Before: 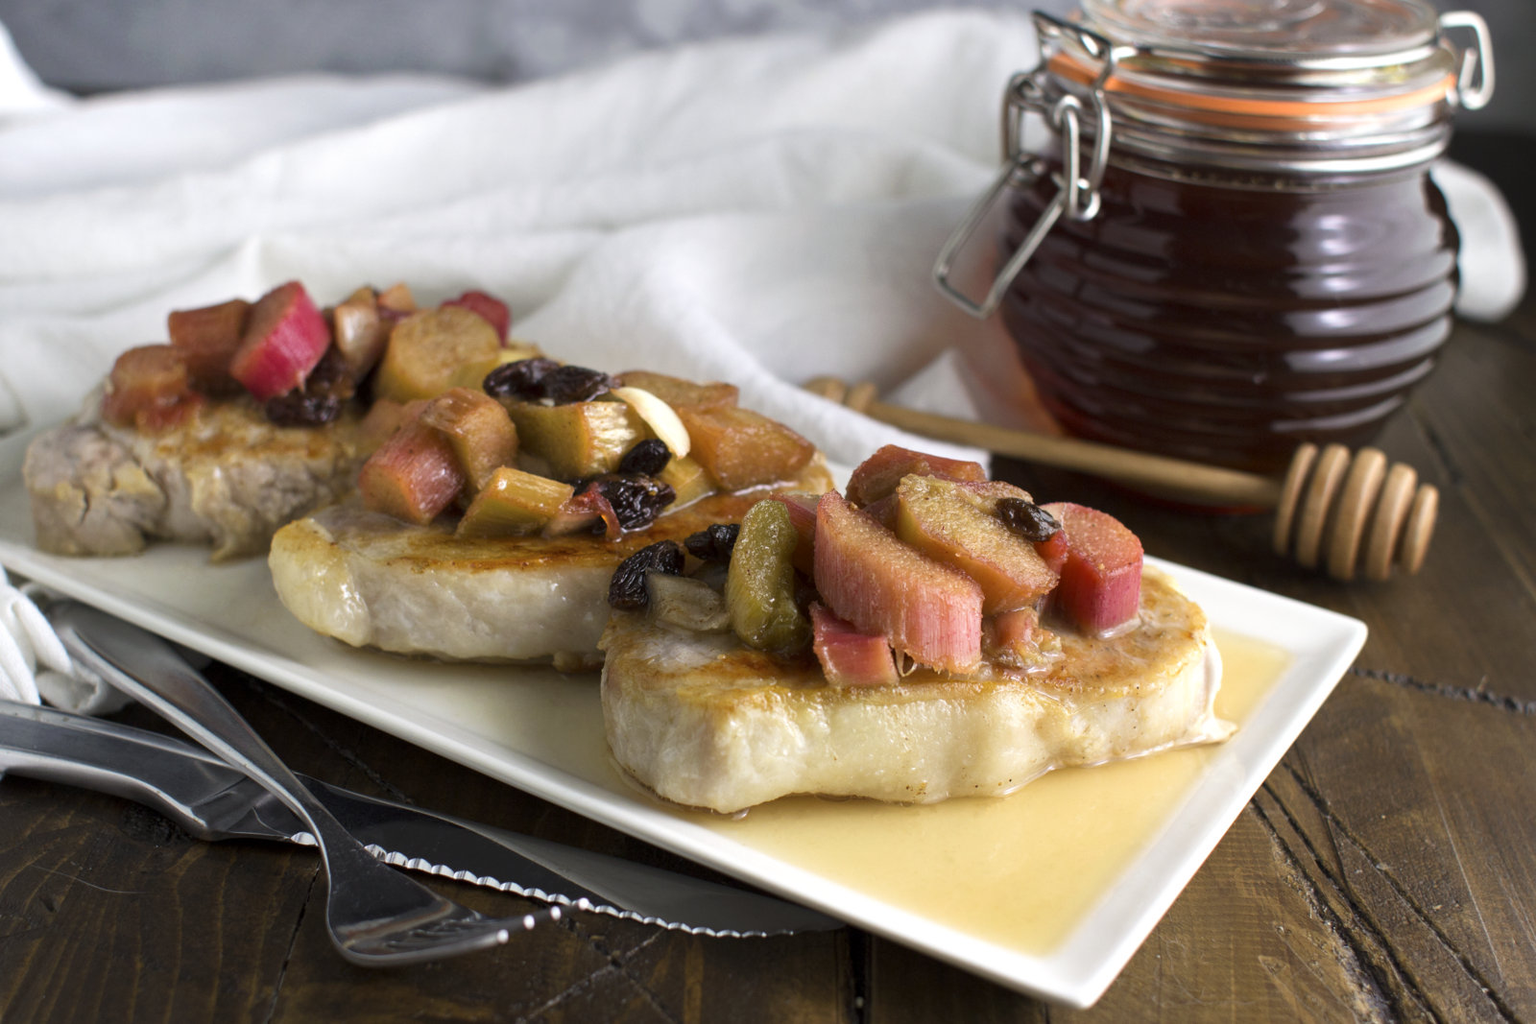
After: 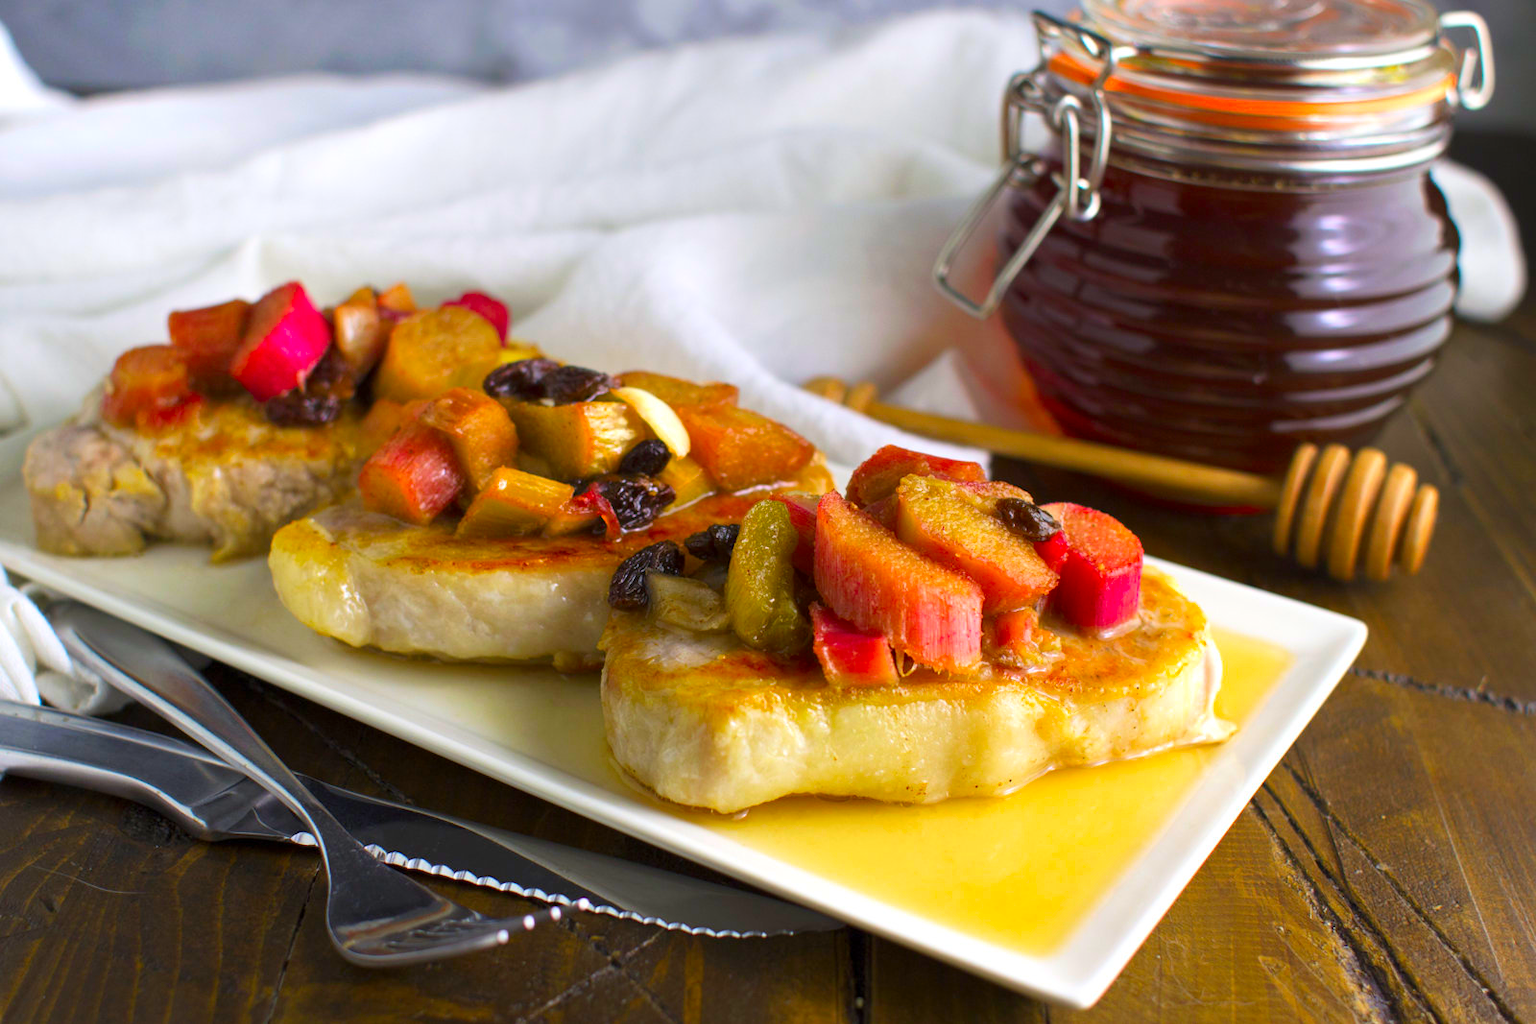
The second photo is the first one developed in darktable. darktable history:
contrast brightness saturation: contrast 0.053, brightness 0.065, saturation 0.014
color correction: highlights b* -0.053, saturation 2.18
